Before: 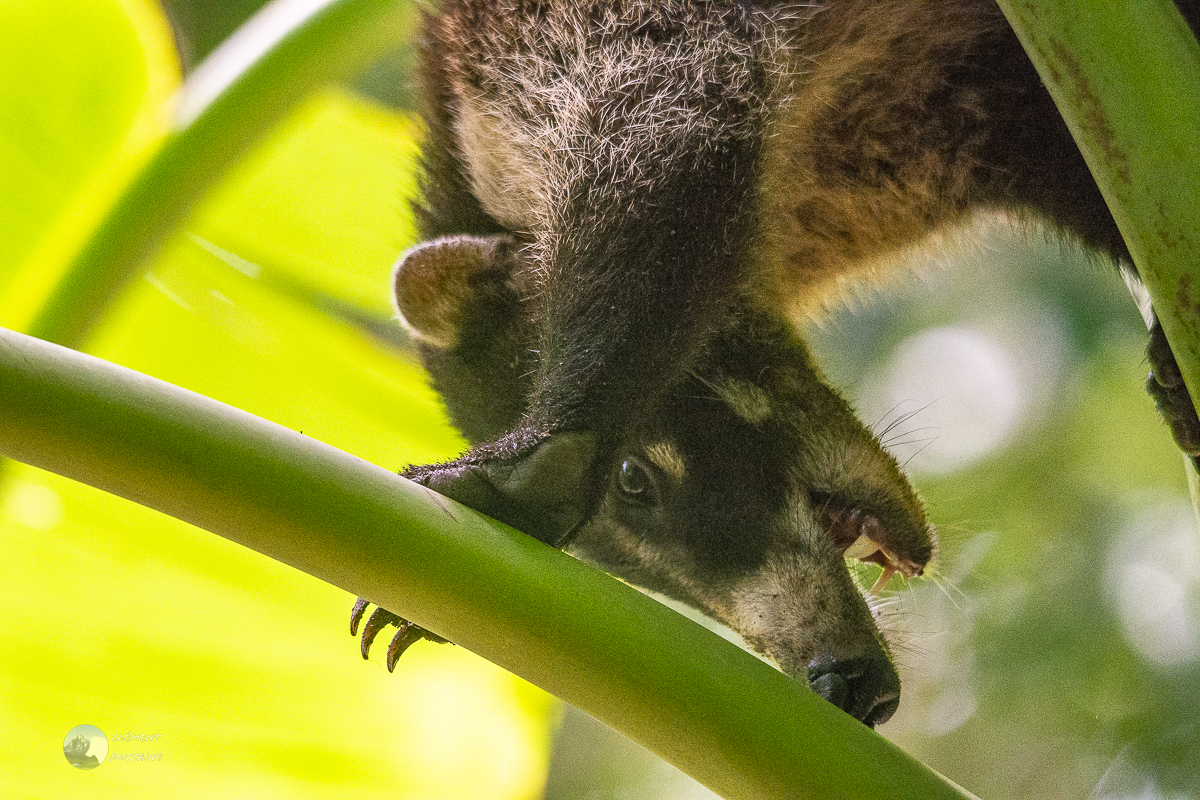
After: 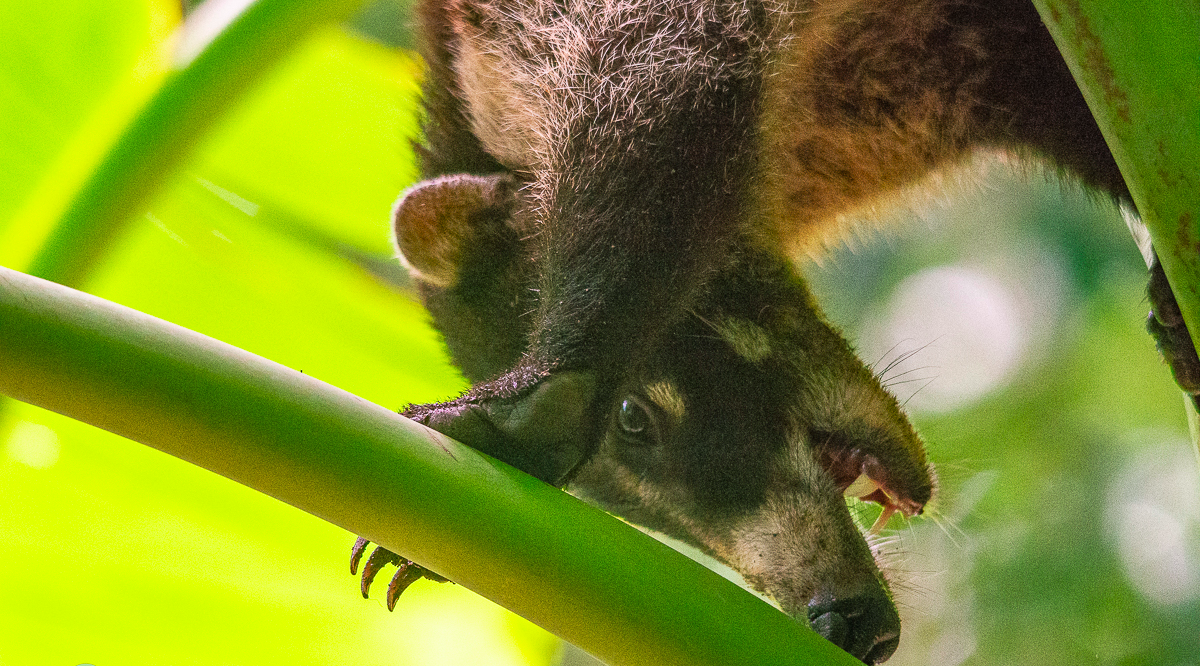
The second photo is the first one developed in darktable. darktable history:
crop: top 7.625%, bottom 8.027%
color contrast: green-magenta contrast 1.73, blue-yellow contrast 1.15
